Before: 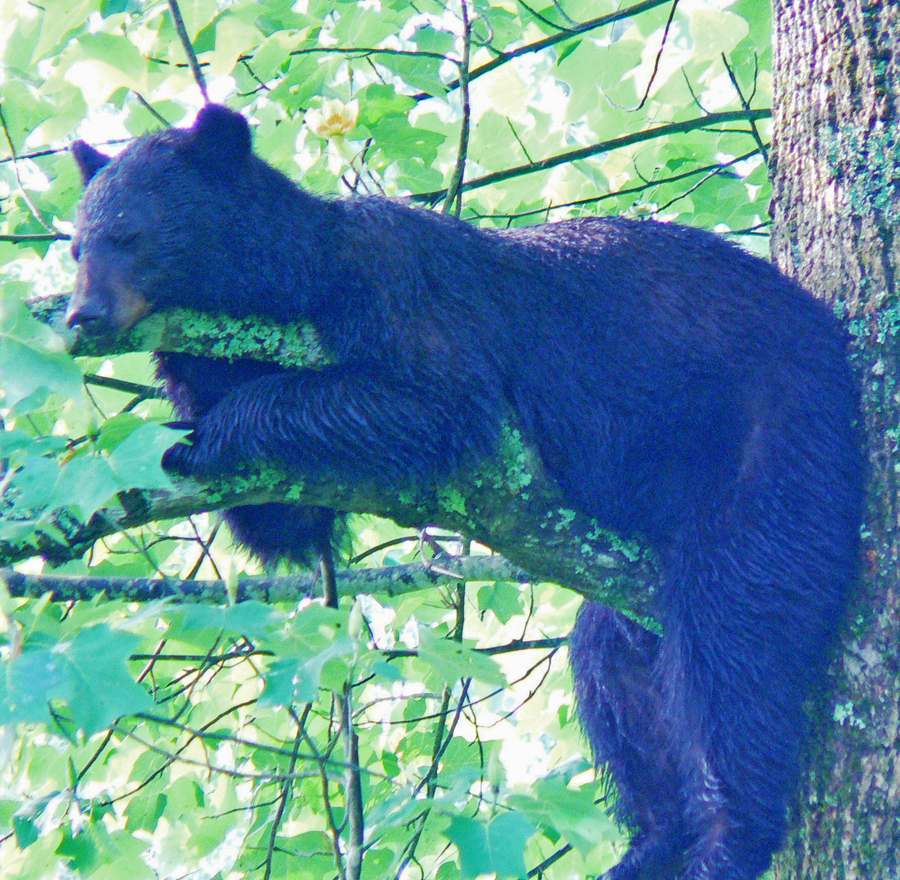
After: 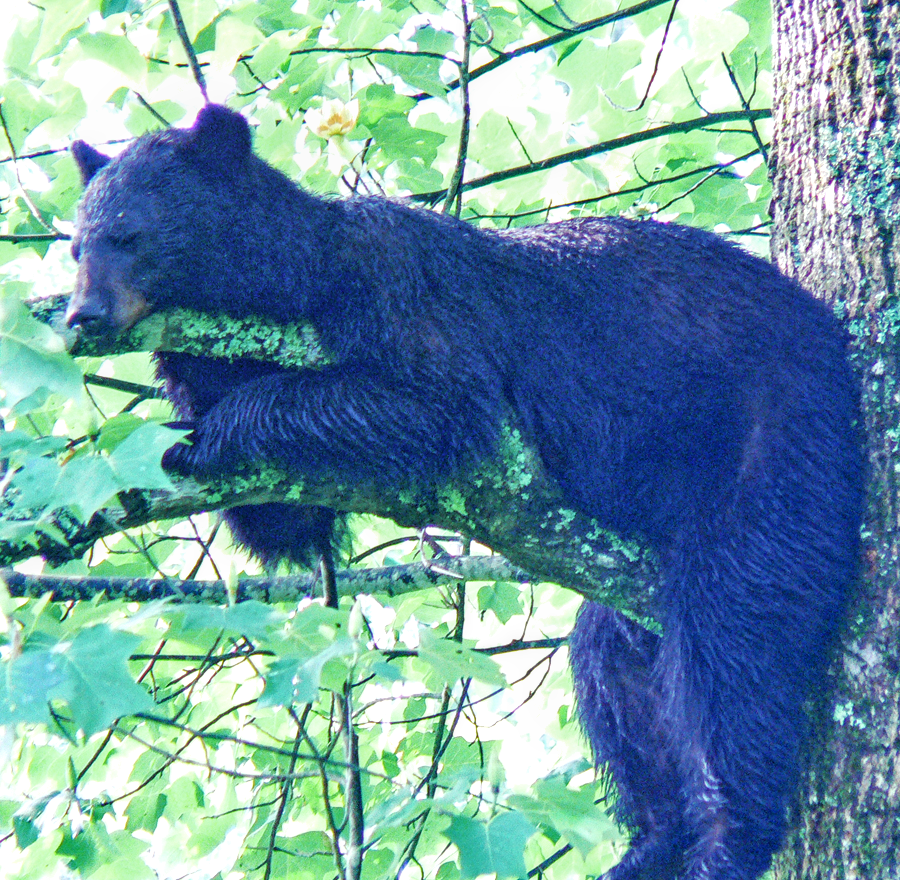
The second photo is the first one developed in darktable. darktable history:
local contrast: on, module defaults
filmic rgb: black relative exposure -8.25 EV, white relative exposure 2.2 EV, target white luminance 99.996%, hardness 7.06, latitude 74.93%, contrast 1.316, highlights saturation mix -2.67%, shadows ↔ highlights balance 30.15%
